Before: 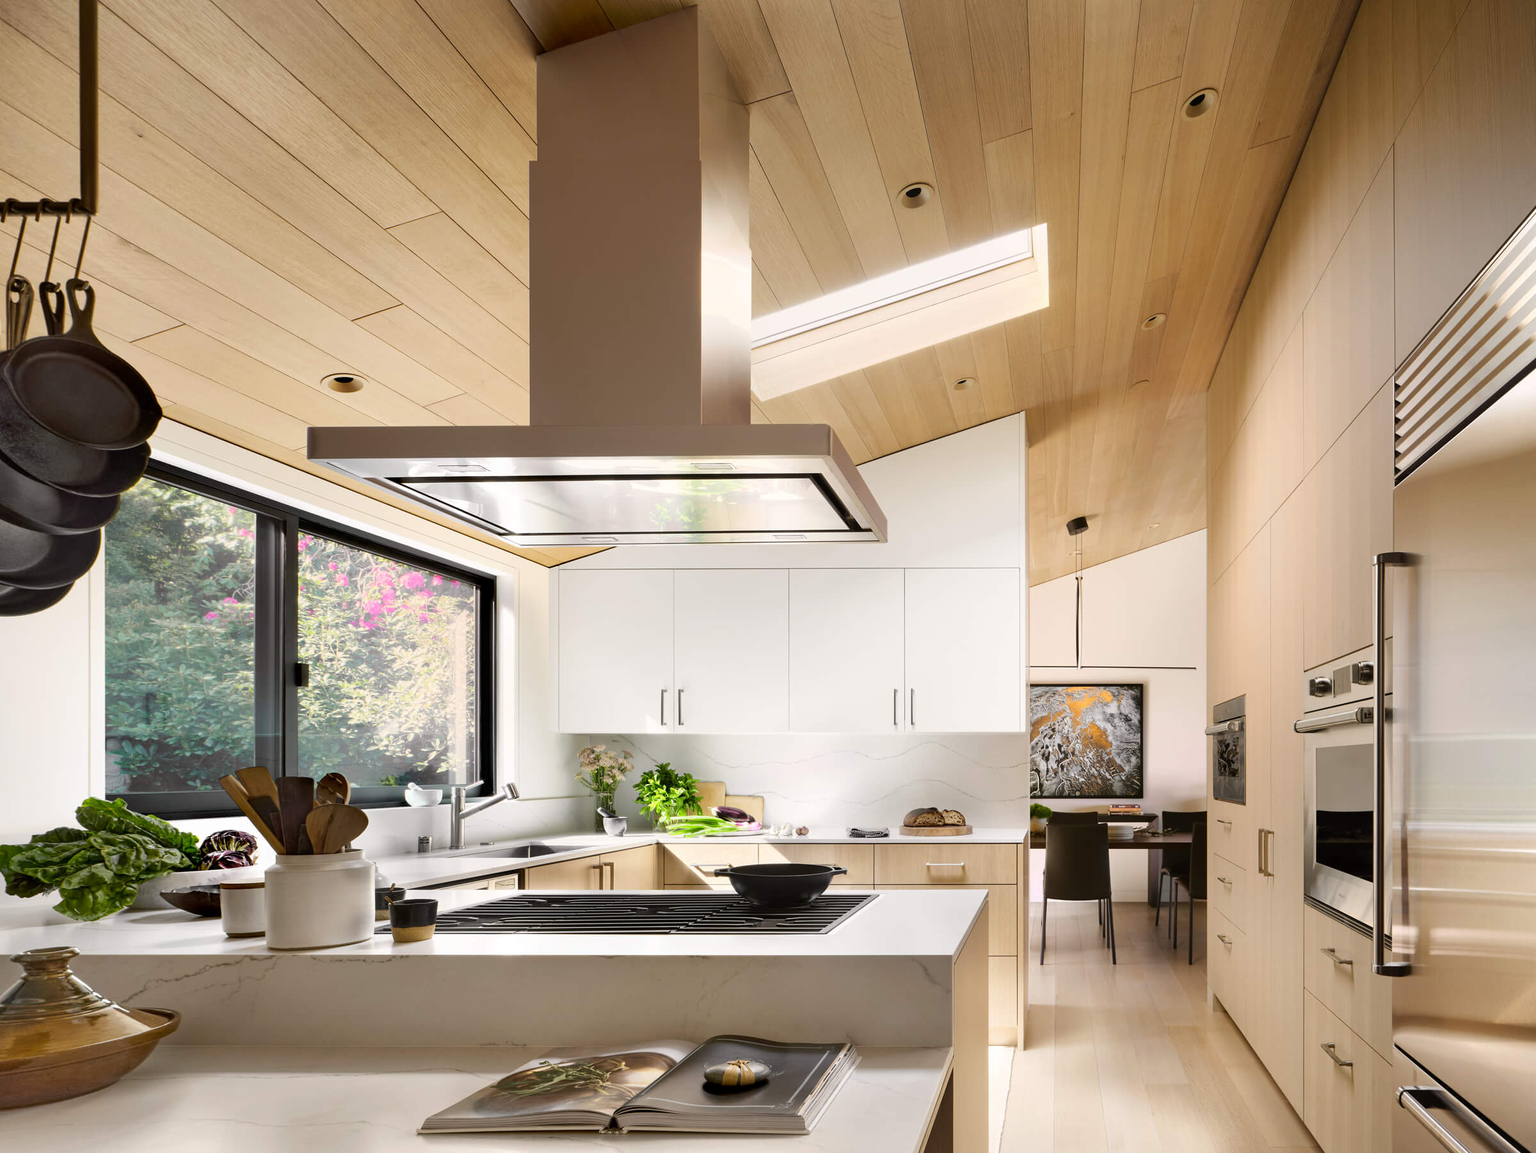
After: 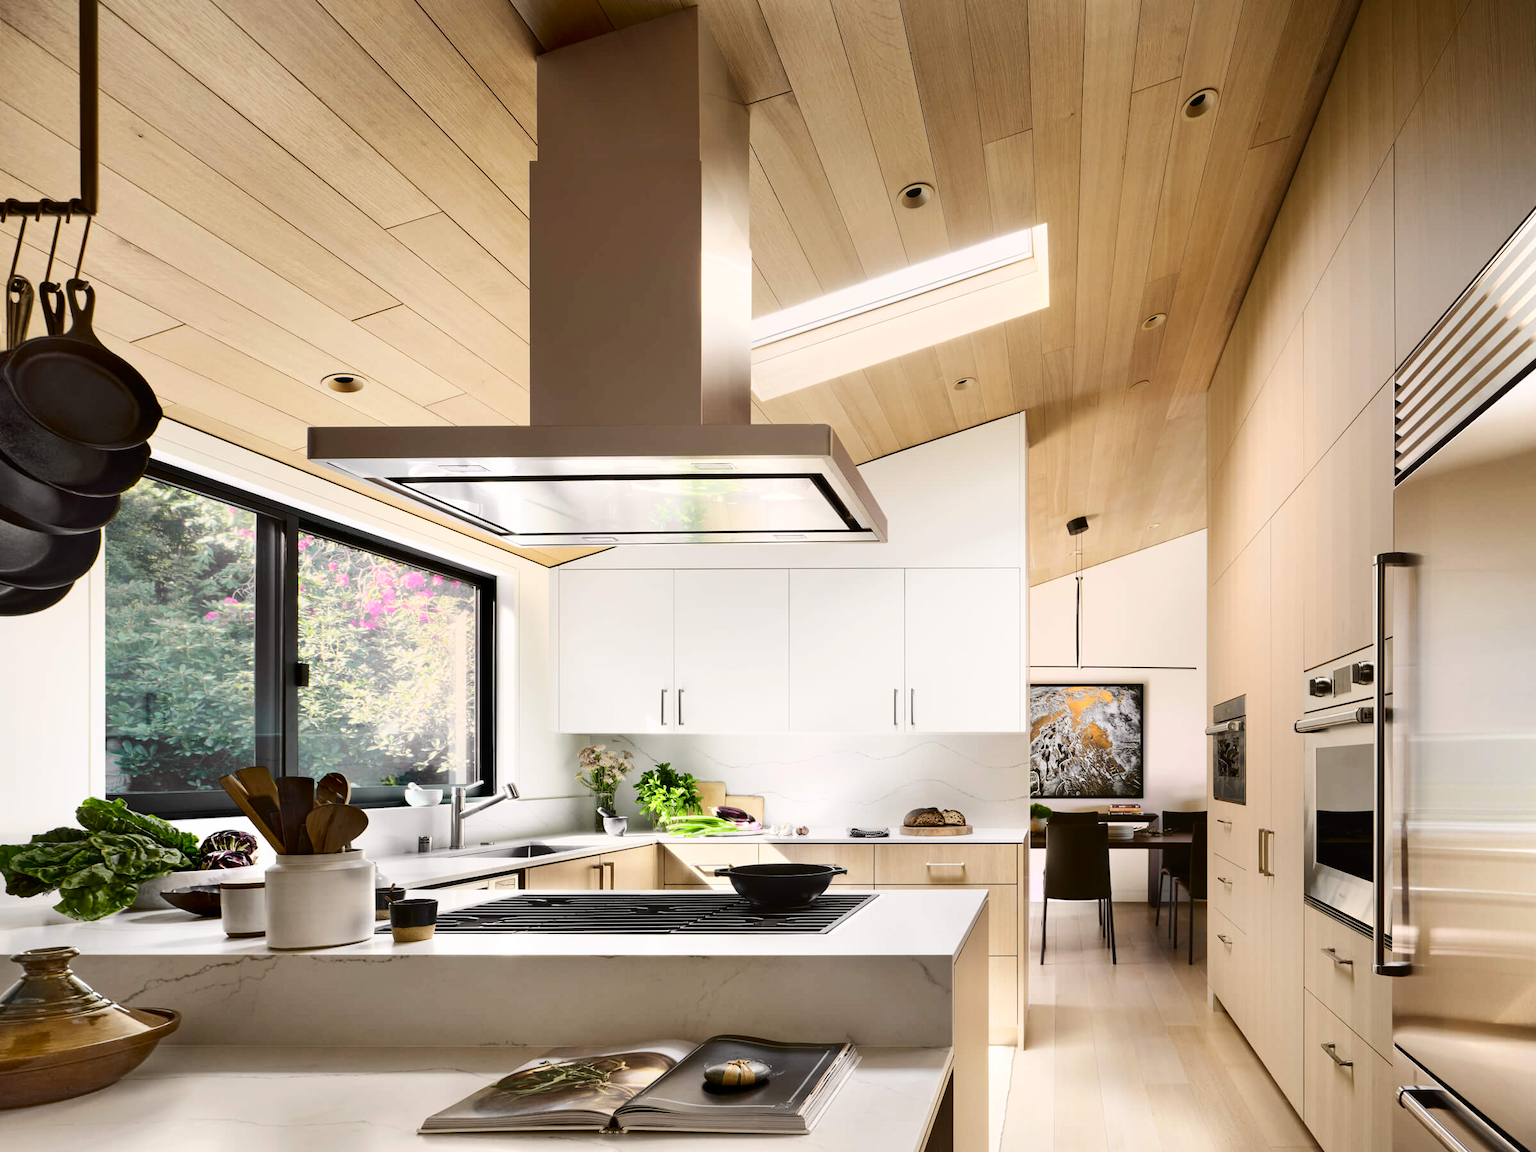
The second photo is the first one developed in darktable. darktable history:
tone curve: curves: ch0 [(0, 0) (0.003, 0.009) (0.011, 0.013) (0.025, 0.019) (0.044, 0.029) (0.069, 0.04) (0.1, 0.053) (0.136, 0.08) (0.177, 0.114) (0.224, 0.151) (0.277, 0.207) (0.335, 0.267) (0.399, 0.35) (0.468, 0.442) (0.543, 0.545) (0.623, 0.656) (0.709, 0.752) (0.801, 0.843) (0.898, 0.932) (1, 1)], color space Lab, independent channels, preserve colors none
